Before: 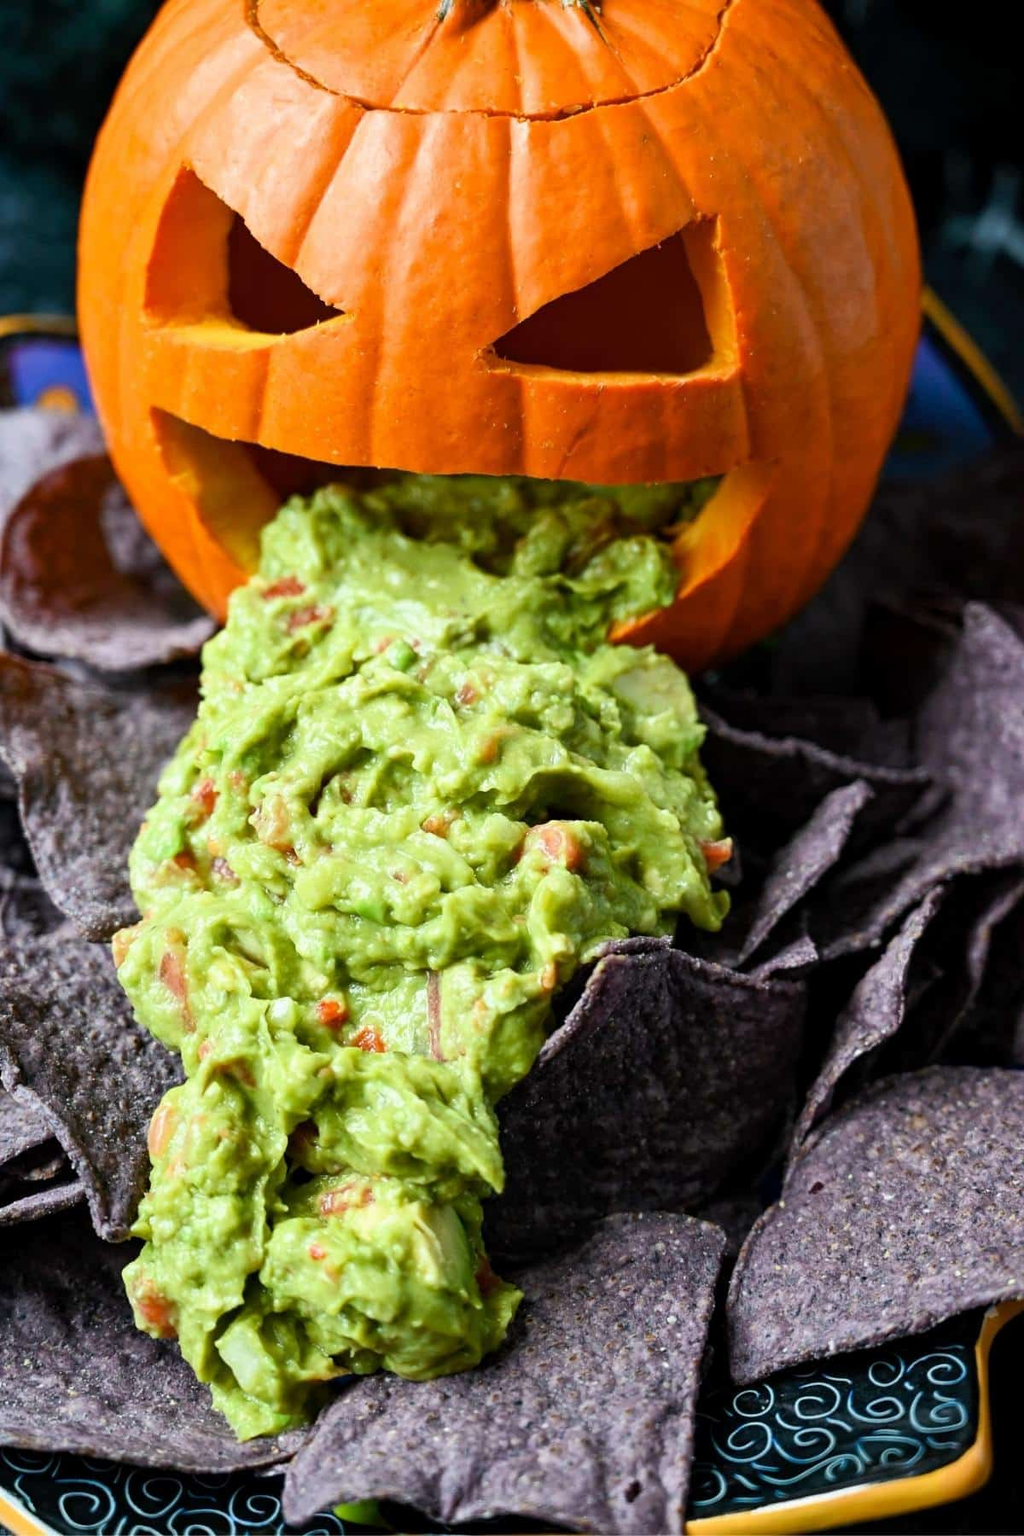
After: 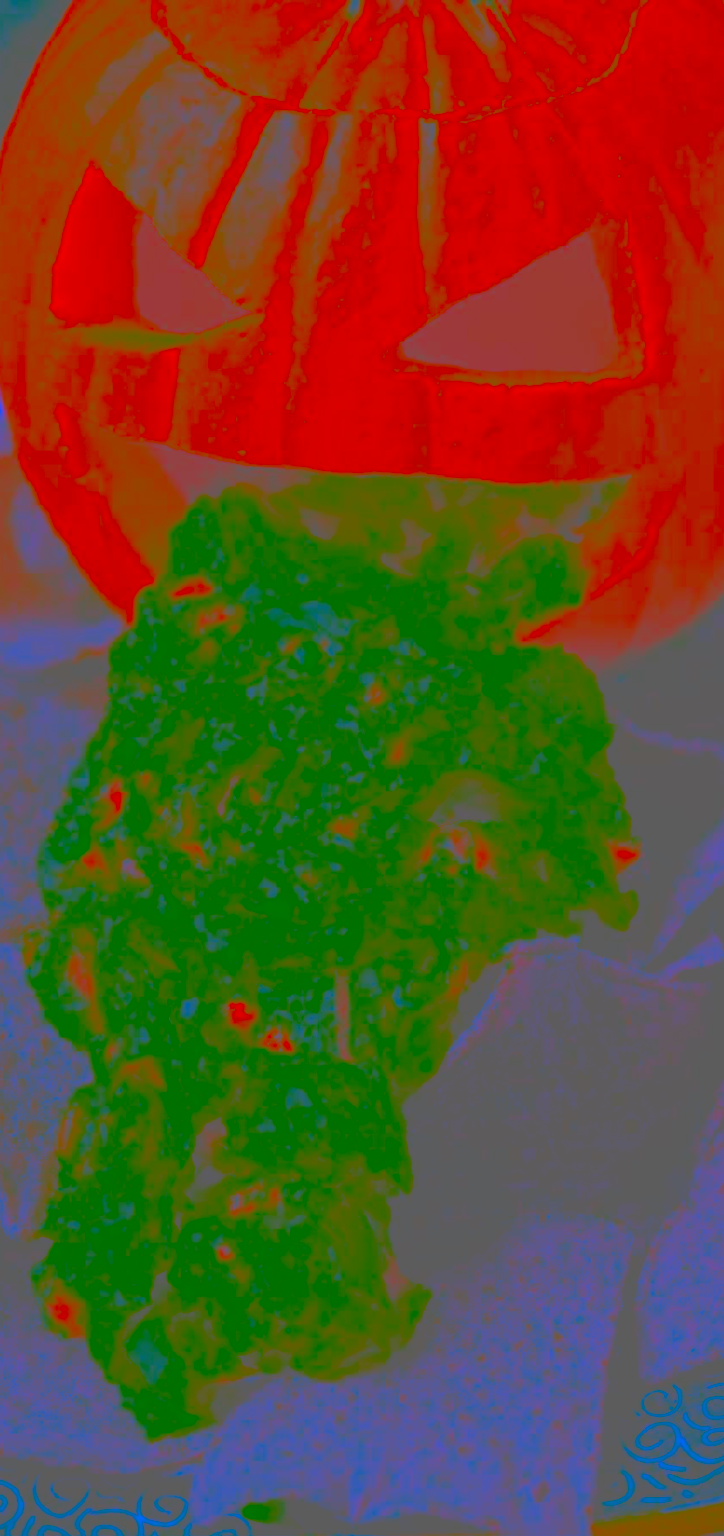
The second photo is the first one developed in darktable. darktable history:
contrast brightness saturation: contrast -0.99, brightness -0.17, saturation 0.75
tone equalizer: -8 EV -0.417 EV, -7 EV -0.389 EV, -6 EV -0.333 EV, -5 EV -0.222 EV, -3 EV 0.222 EV, -2 EV 0.333 EV, -1 EV 0.389 EV, +0 EV 0.417 EV, edges refinement/feathering 500, mask exposure compensation -1.57 EV, preserve details no
crop and rotate: left 9.061%, right 20.142%
white balance: red 0.948, green 1.02, blue 1.176
